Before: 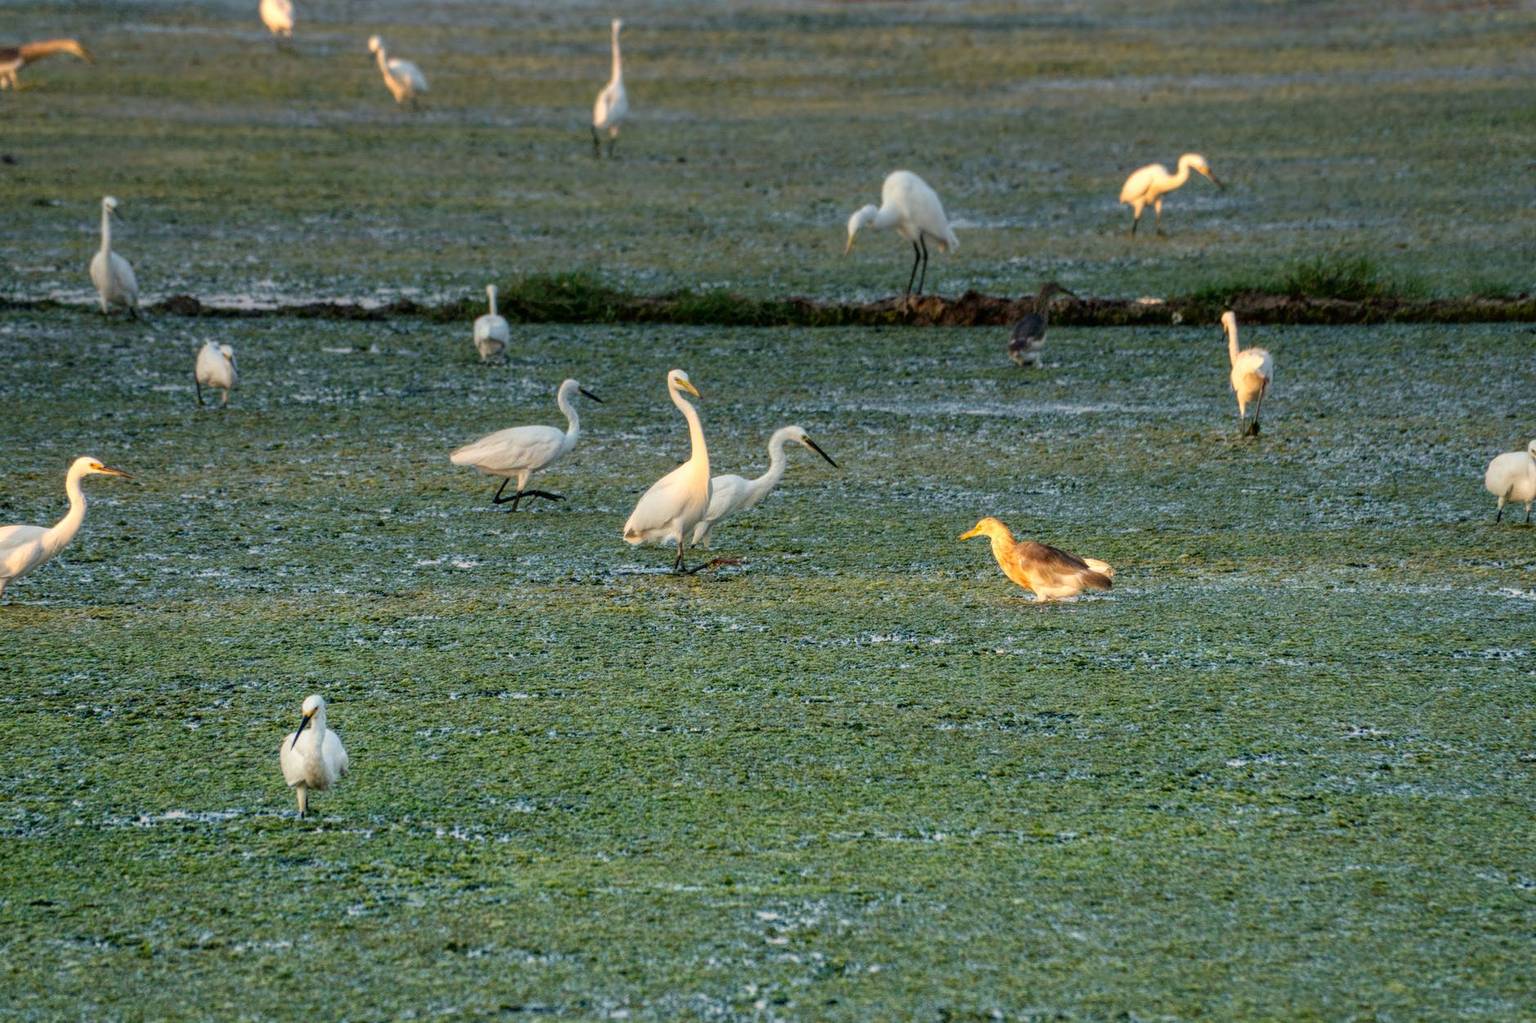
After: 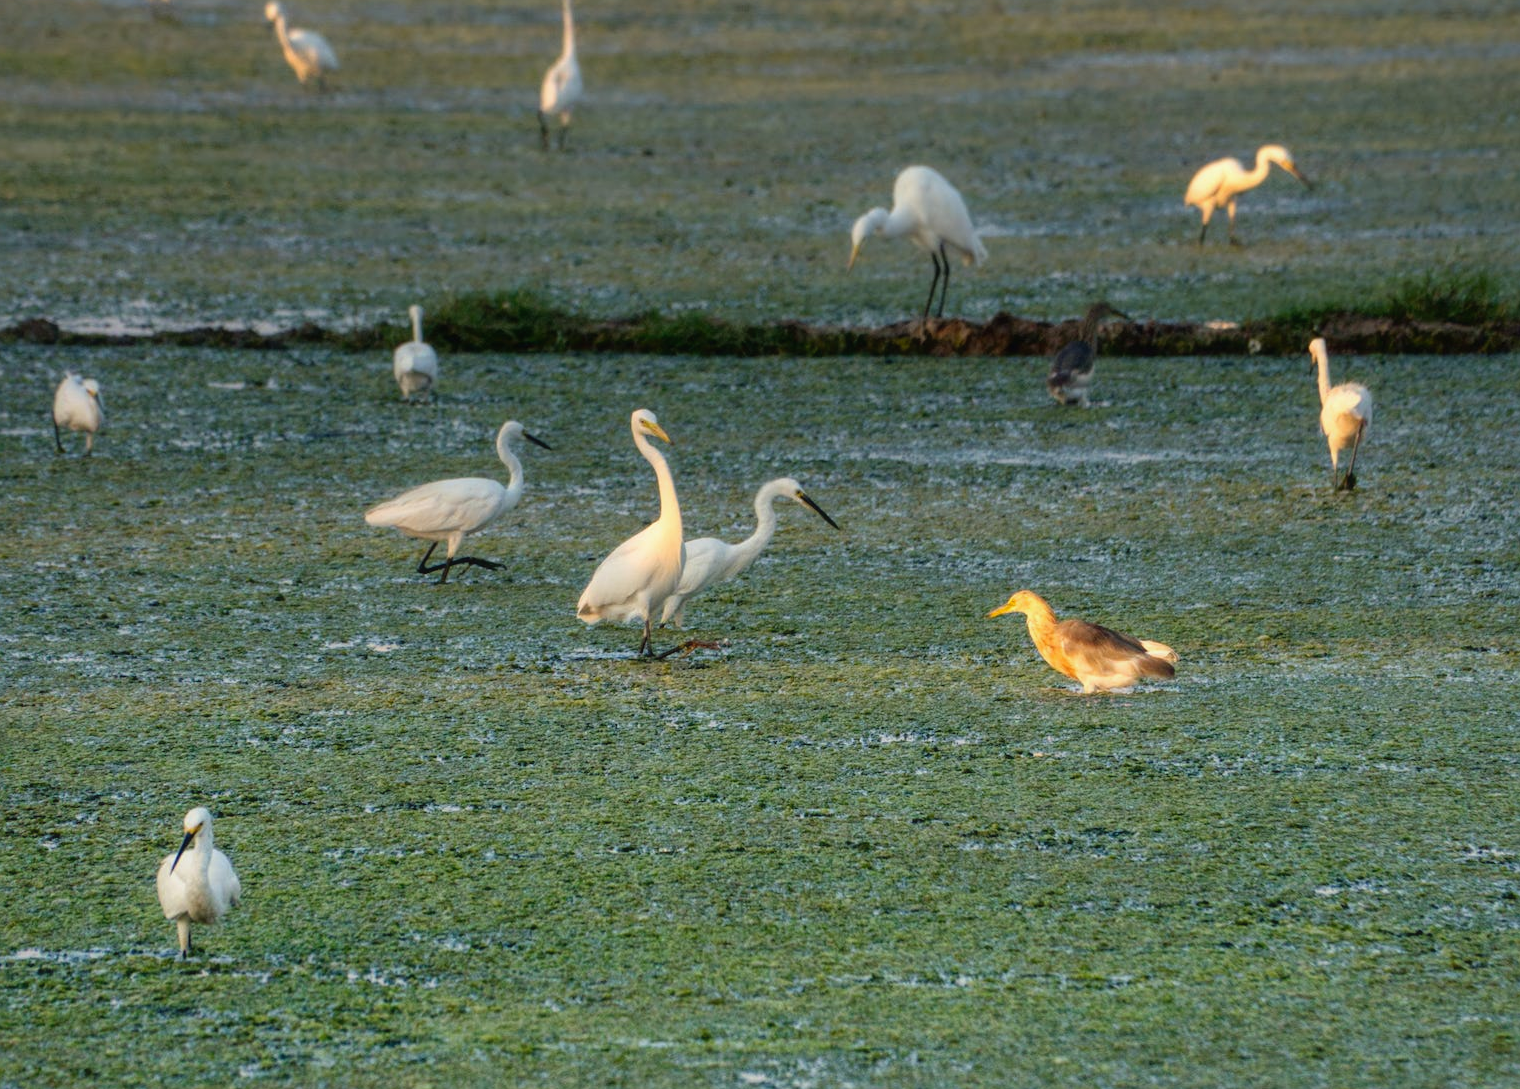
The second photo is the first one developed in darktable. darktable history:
sharpen: amount 0.2
contrast equalizer: octaves 7, y [[0.502, 0.505, 0.512, 0.529, 0.564, 0.588], [0.5 ×6], [0.502, 0.505, 0.512, 0.529, 0.564, 0.588], [0, 0.001, 0.001, 0.004, 0.008, 0.011], [0, 0.001, 0.001, 0.004, 0.008, 0.011]], mix -1
crop: left 9.929%, top 3.475%, right 9.188%, bottom 9.529%
